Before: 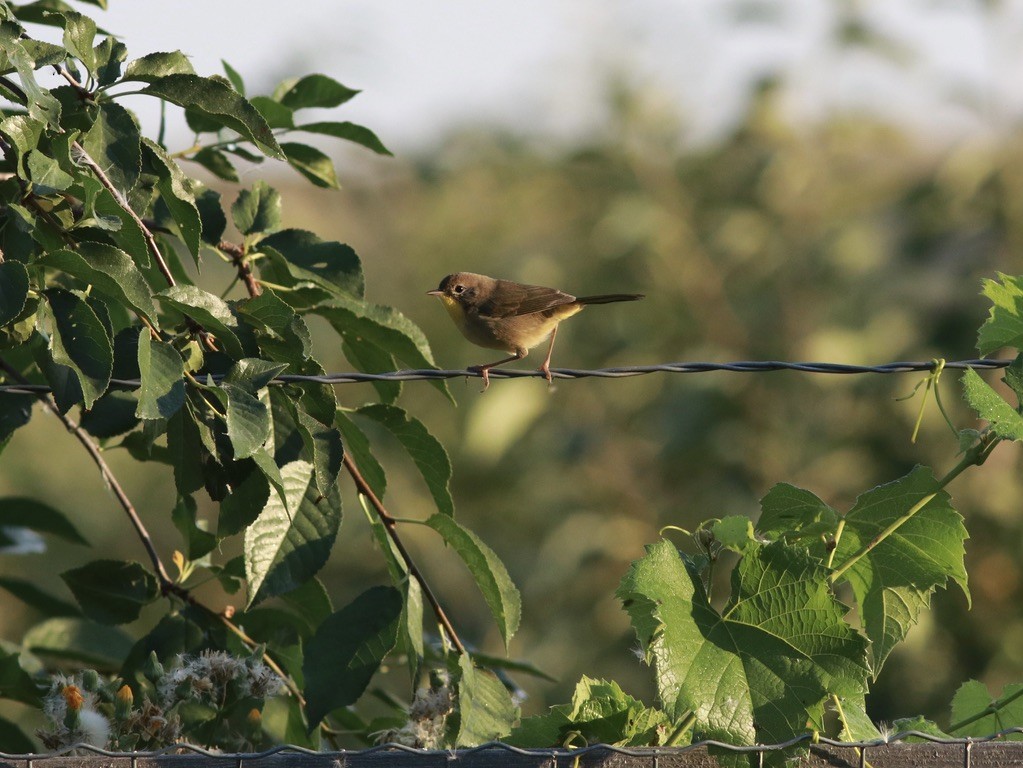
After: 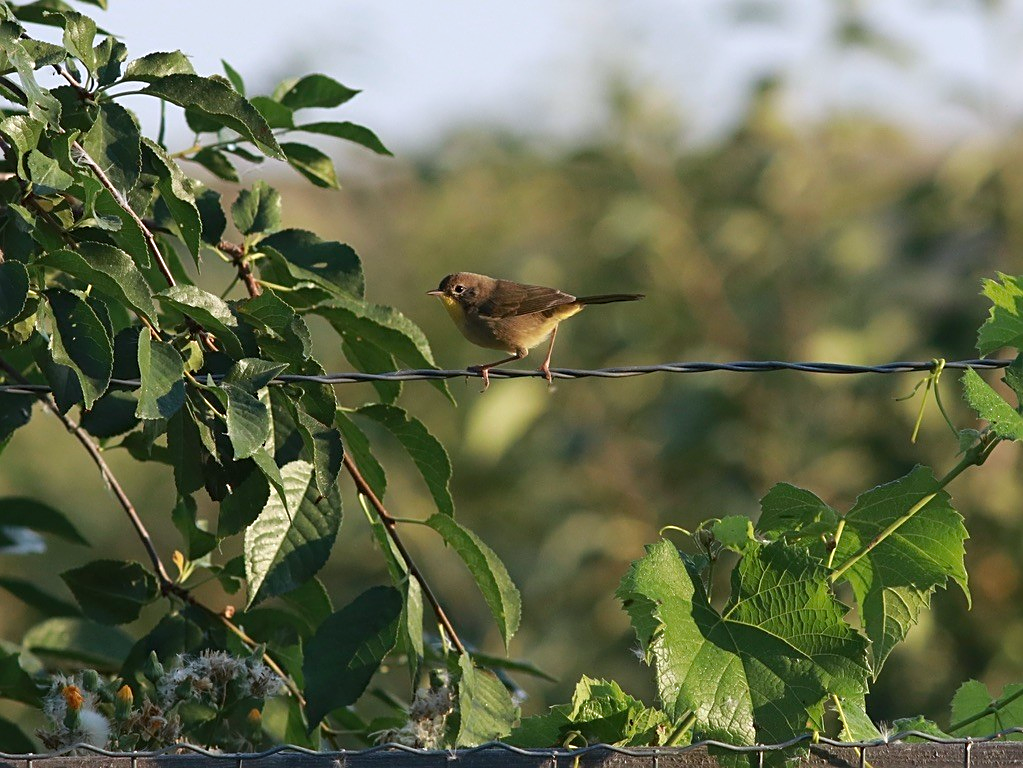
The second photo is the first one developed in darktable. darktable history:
sharpen: on, module defaults
white balance: red 0.974, blue 1.044
